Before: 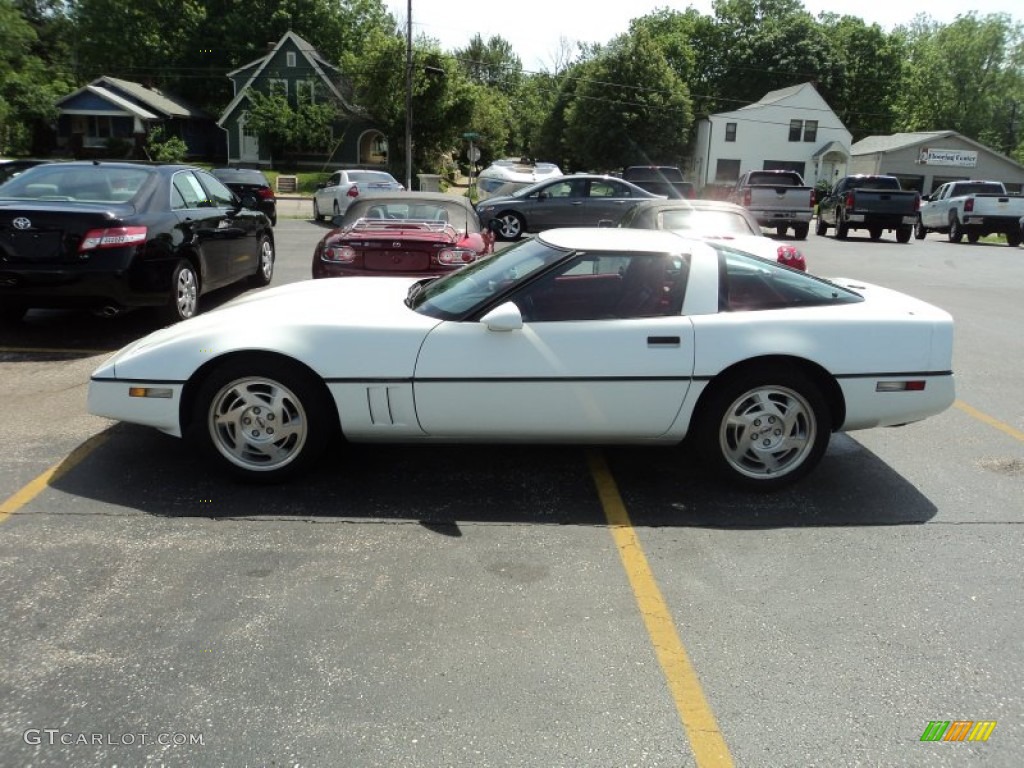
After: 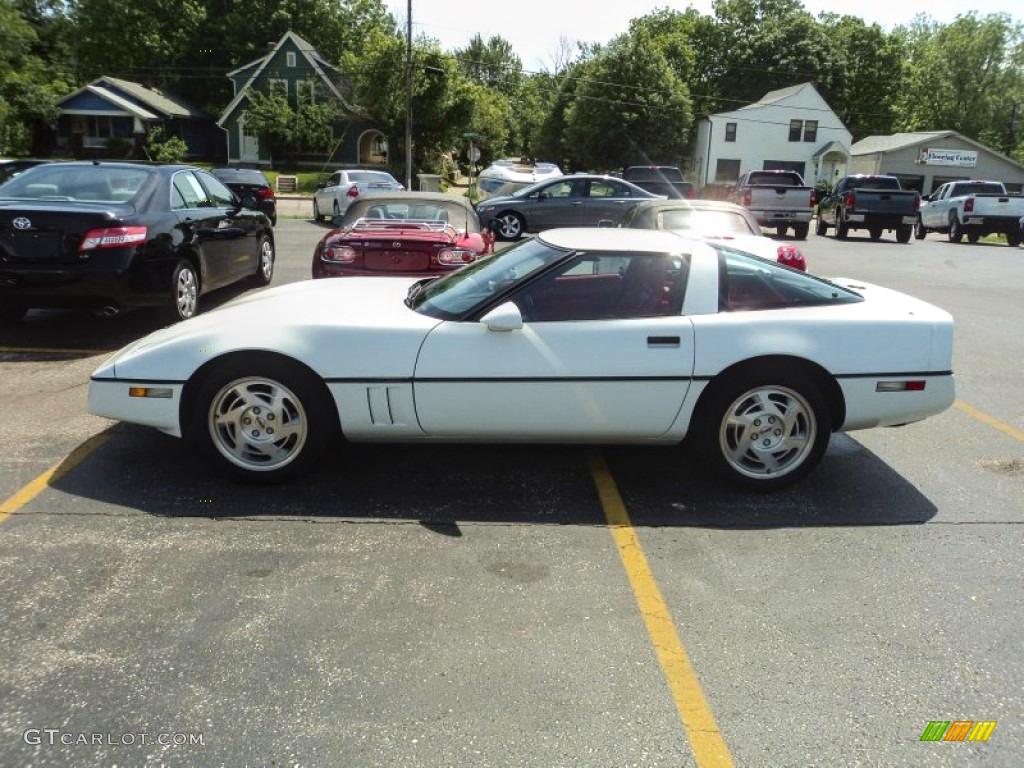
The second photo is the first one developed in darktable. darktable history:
contrast brightness saturation: saturation 0.104
local contrast: on, module defaults
tone curve: curves: ch0 [(0, 0.024) (0.119, 0.146) (0.474, 0.485) (0.718, 0.739) (0.817, 0.839) (1, 0.998)]; ch1 [(0, 0) (0.377, 0.416) (0.439, 0.451) (0.477, 0.477) (0.501, 0.503) (0.538, 0.544) (0.58, 0.602) (0.664, 0.676) (0.783, 0.804) (1, 1)]; ch2 [(0, 0) (0.38, 0.405) (0.463, 0.456) (0.498, 0.497) (0.524, 0.535) (0.578, 0.576) (0.648, 0.665) (1, 1)], color space Lab, independent channels, preserve colors none
